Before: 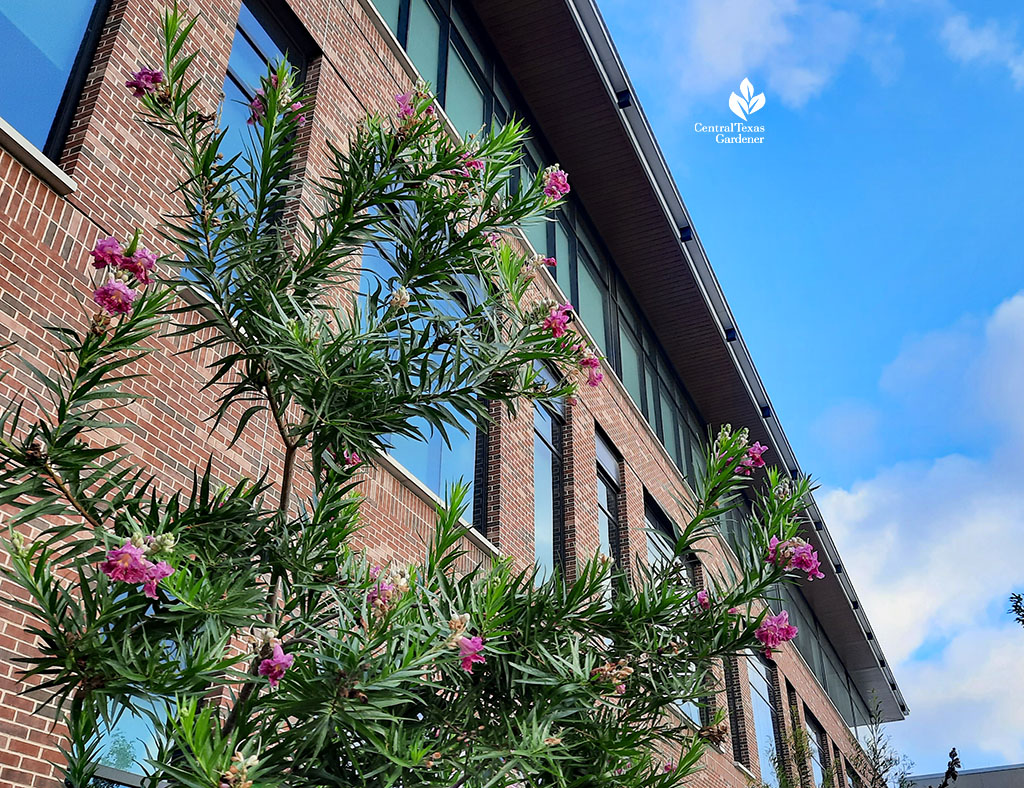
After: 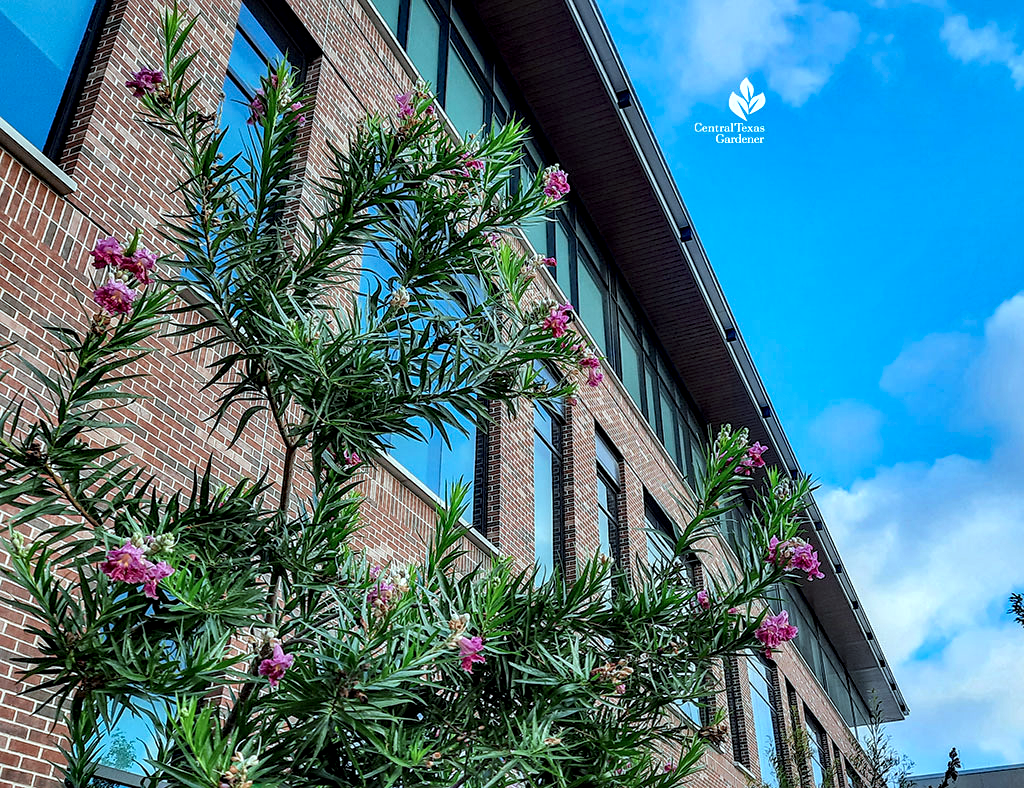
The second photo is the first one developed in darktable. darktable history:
color correction: highlights a* -10.04, highlights b* -10.37
local contrast: highlights 25%, detail 150%
sharpen: amount 0.2
